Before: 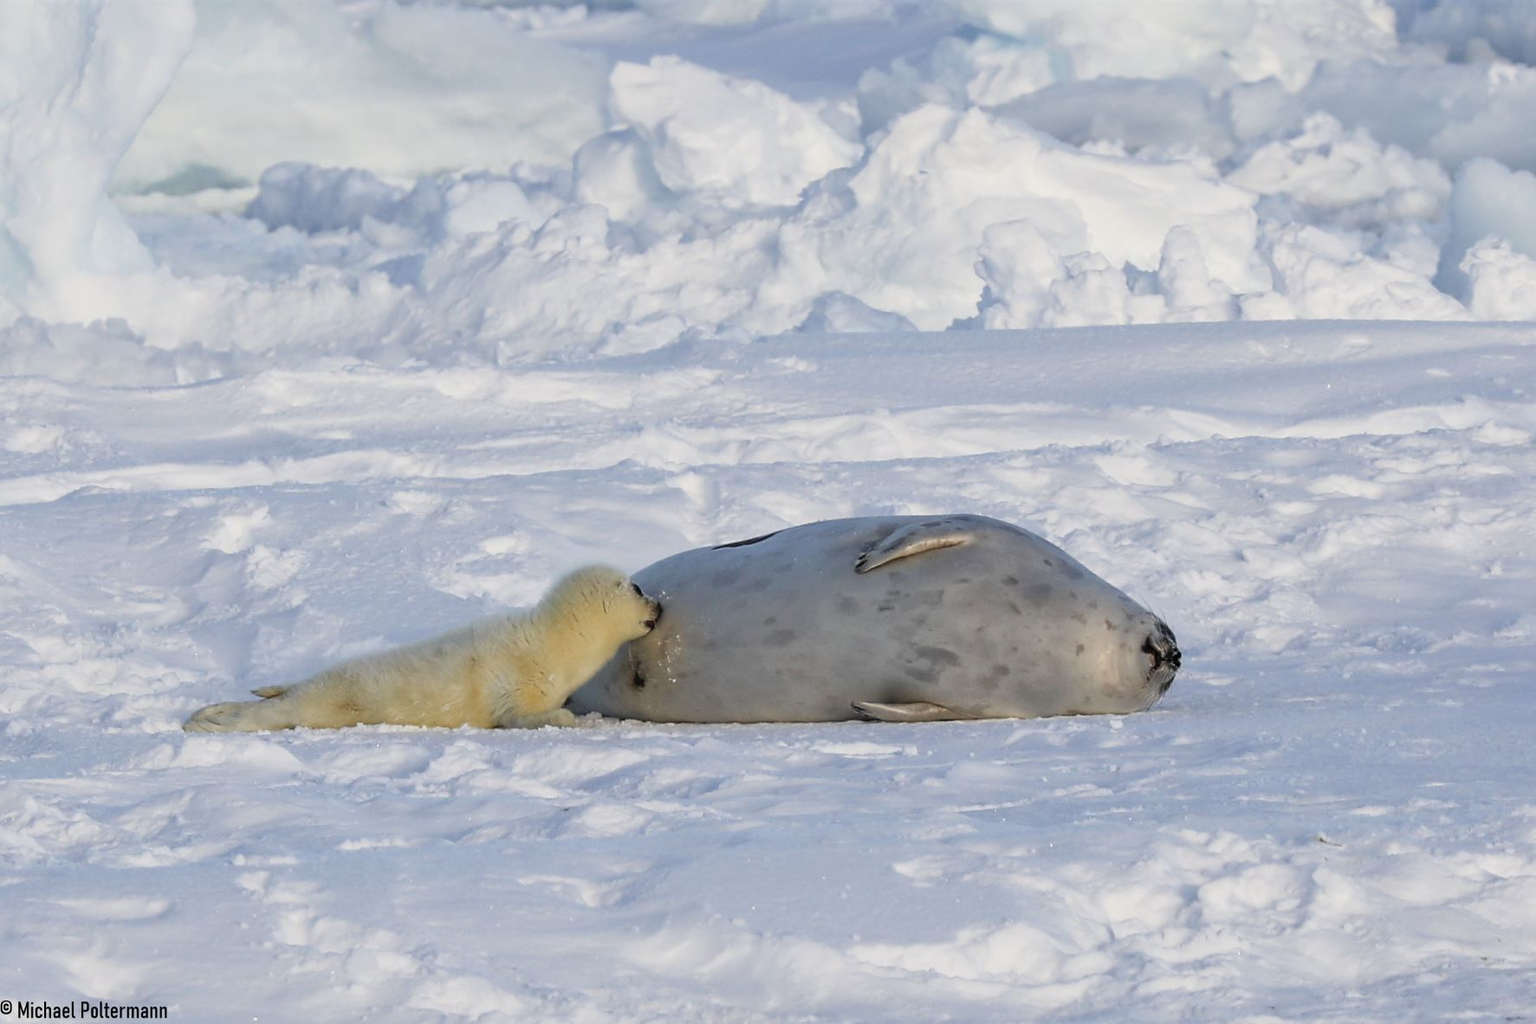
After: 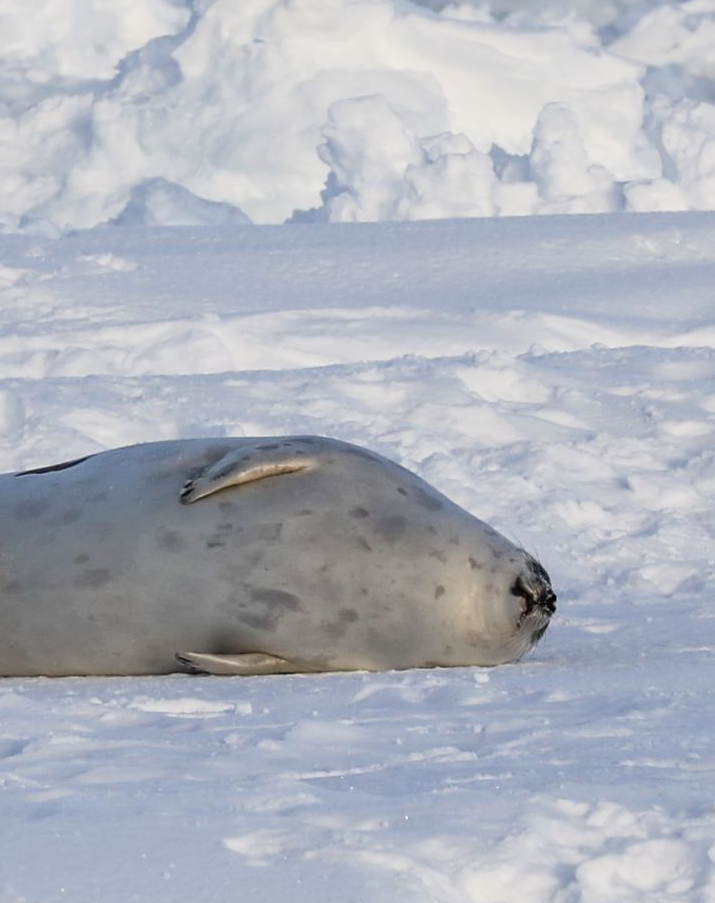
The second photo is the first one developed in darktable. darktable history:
crop: left 45.565%, top 13.448%, right 14.081%, bottom 10.103%
